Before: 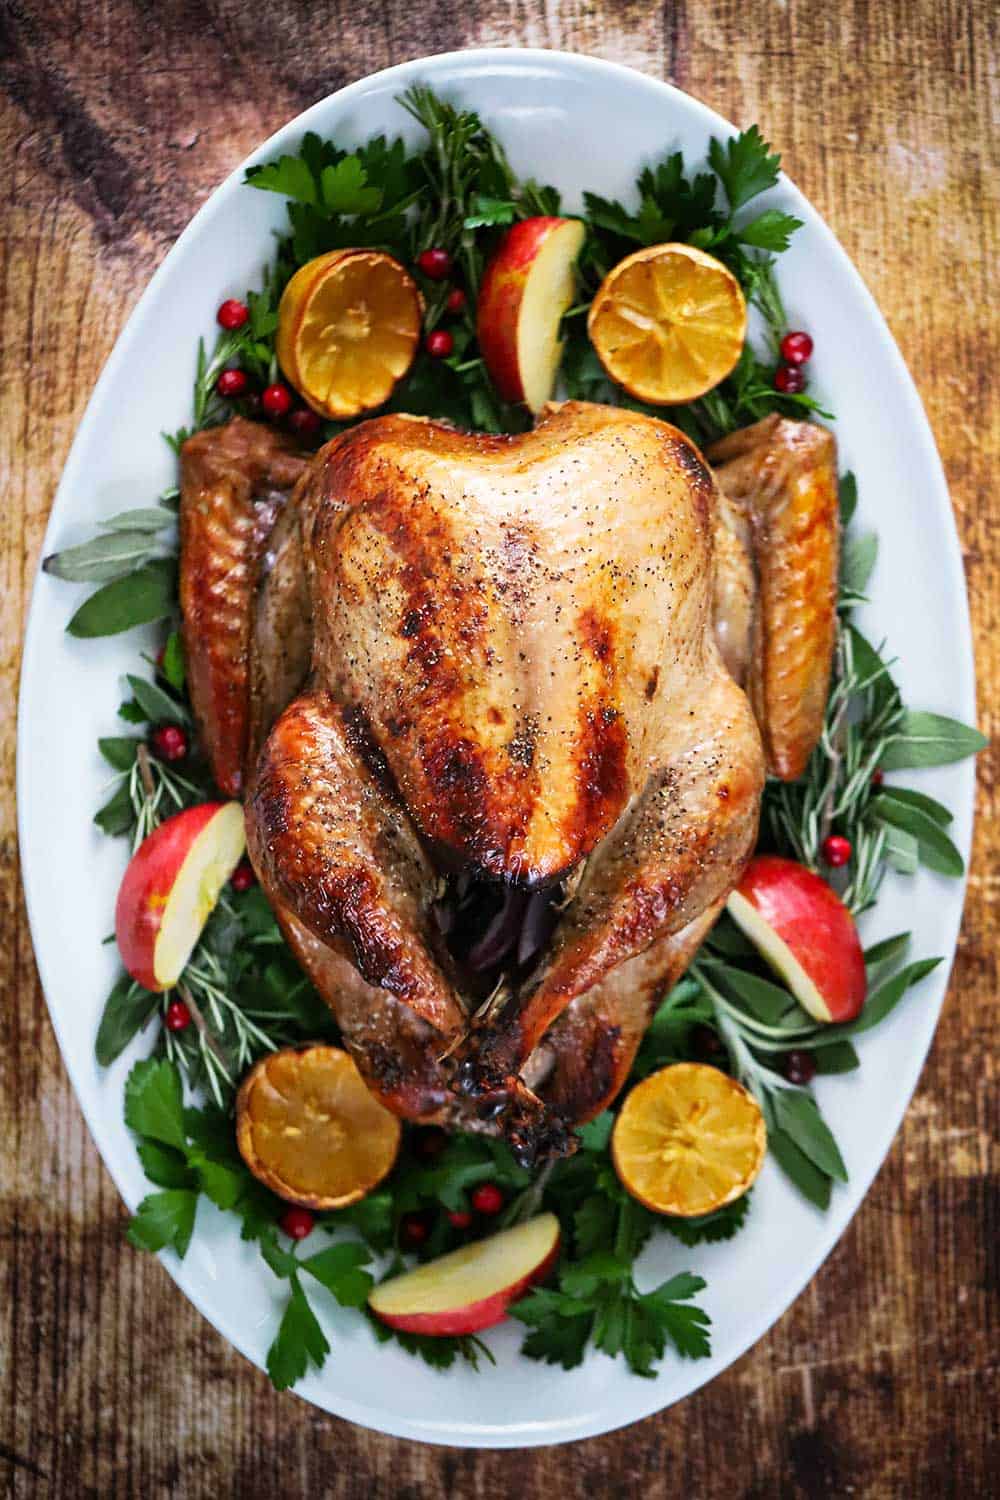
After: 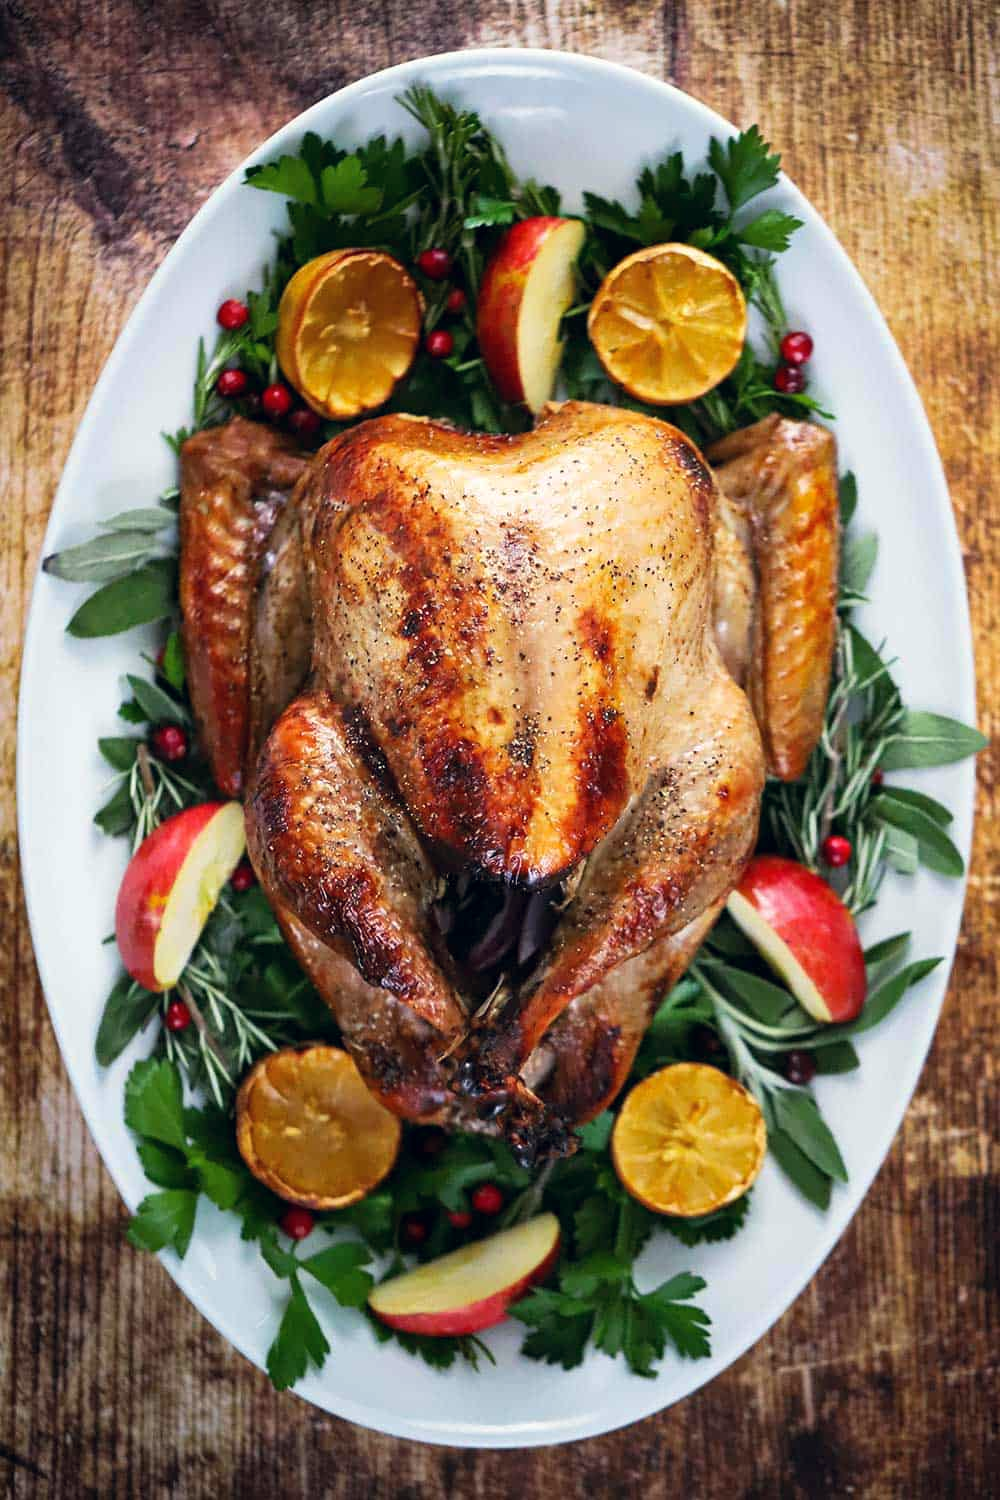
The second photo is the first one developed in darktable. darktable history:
color correction: highlights a* 0.247, highlights b* 2.66, shadows a* -0.787, shadows b* -4.75
